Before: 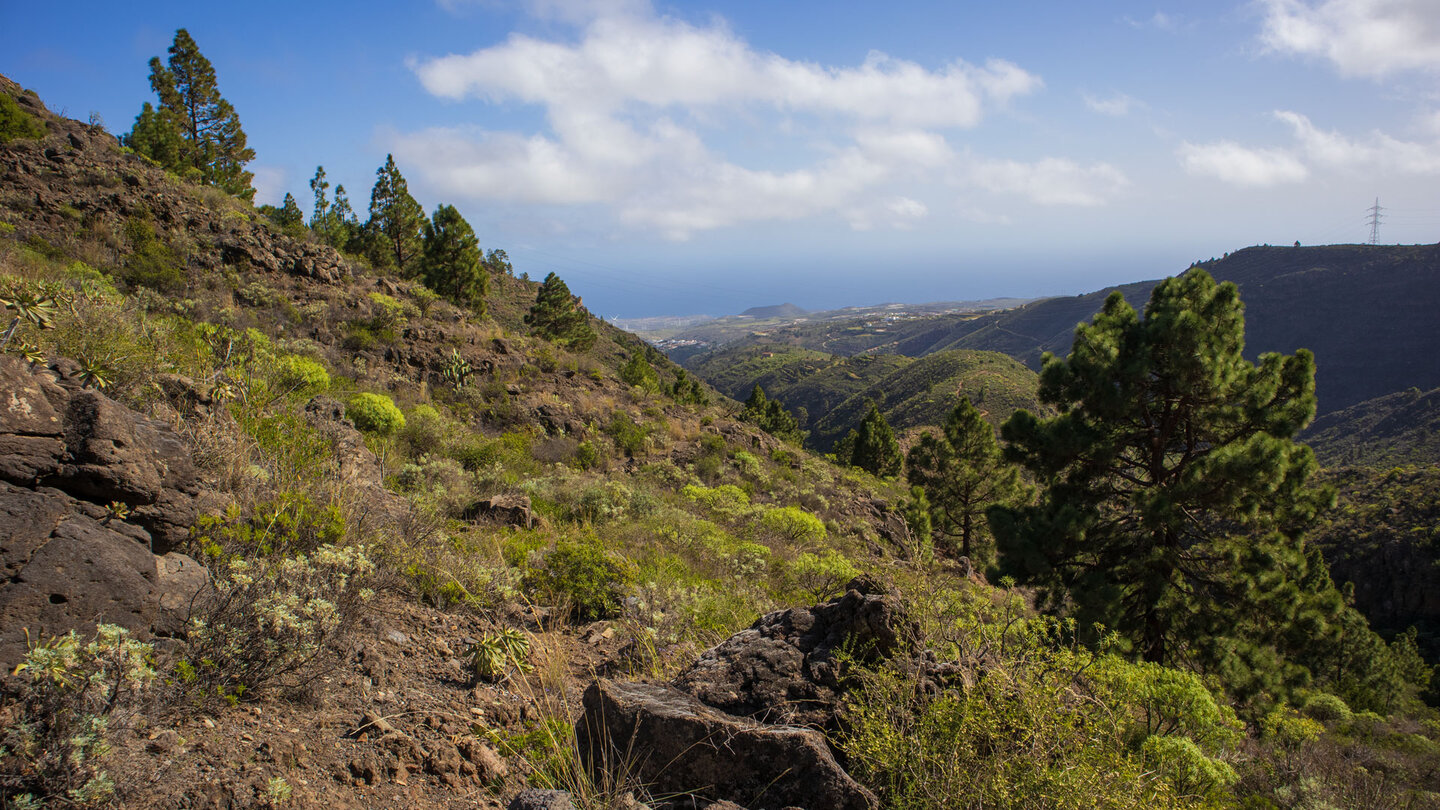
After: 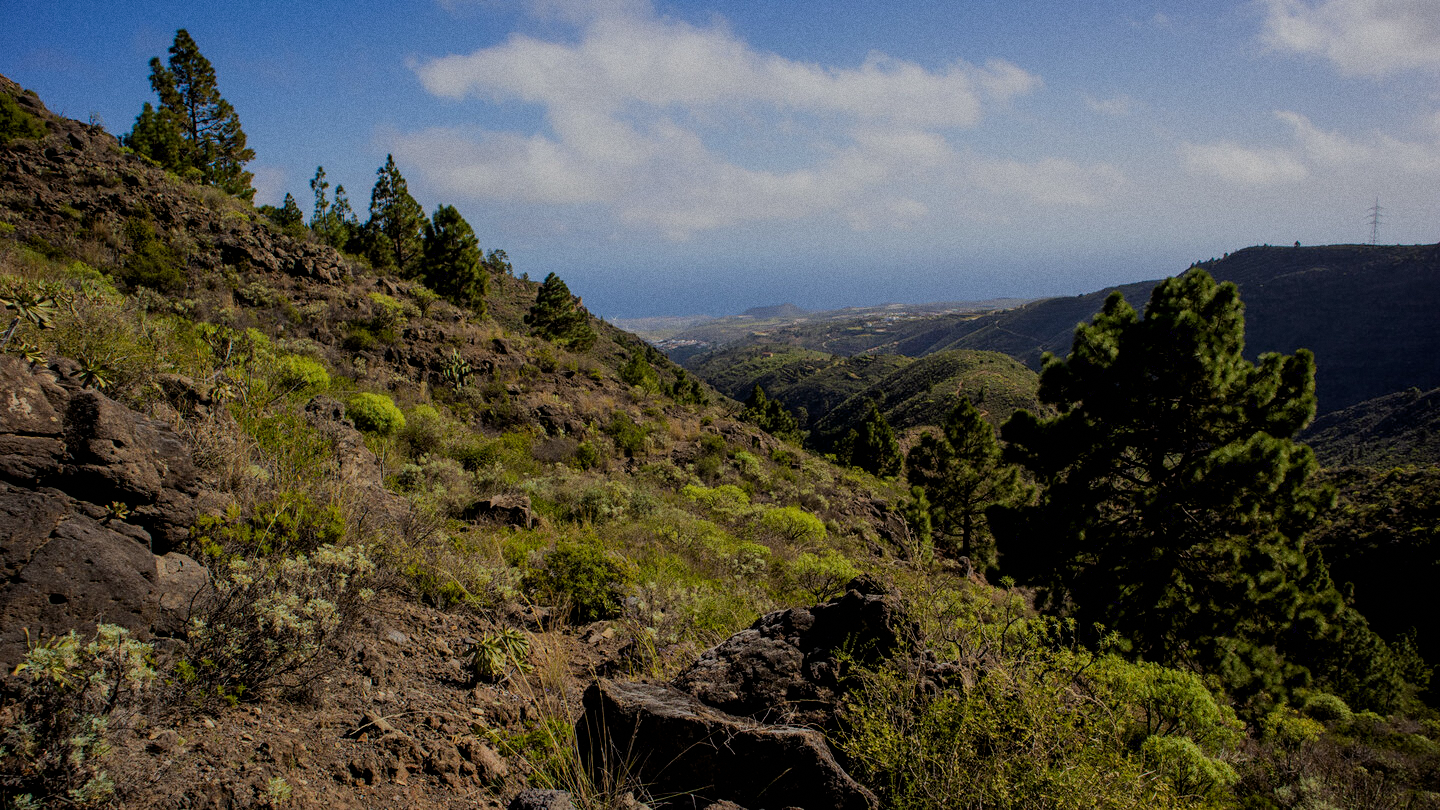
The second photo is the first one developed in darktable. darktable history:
grain: coarseness 0.09 ISO
filmic rgb: black relative exposure -7.65 EV, white relative exposure 4.56 EV, hardness 3.61, color science v6 (2022)
exposure: black level correction 0.011, exposure -0.478 EV, compensate highlight preservation false
